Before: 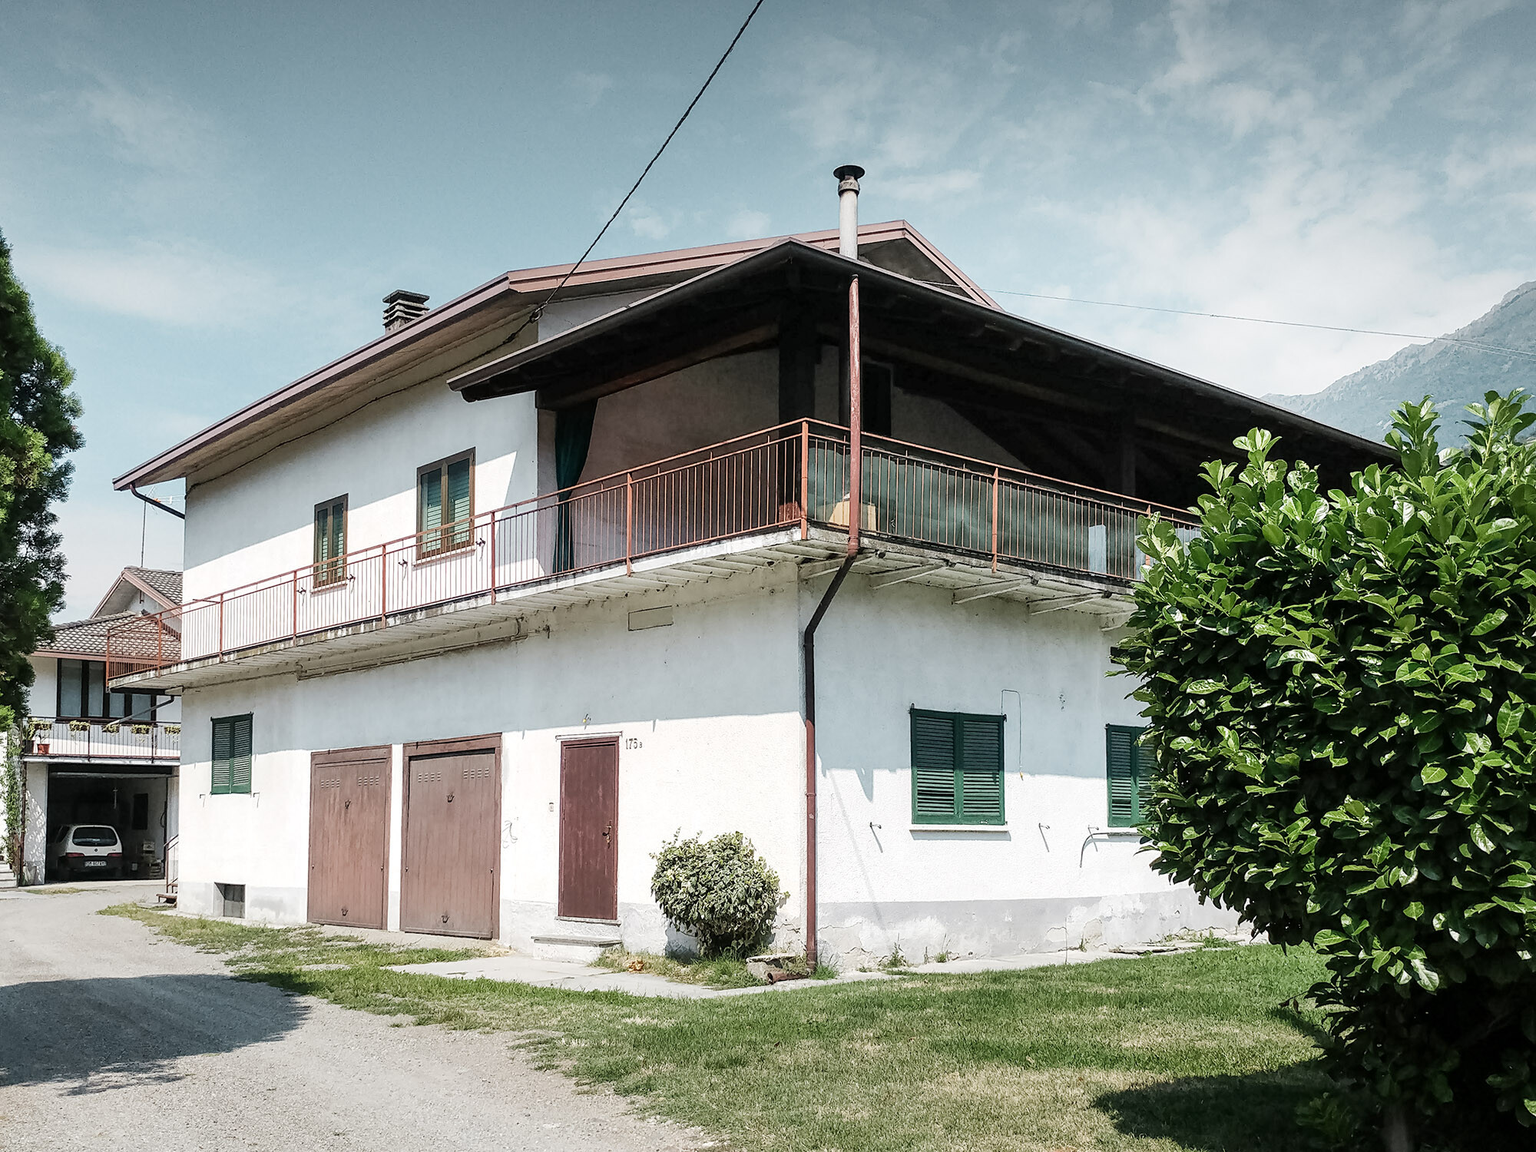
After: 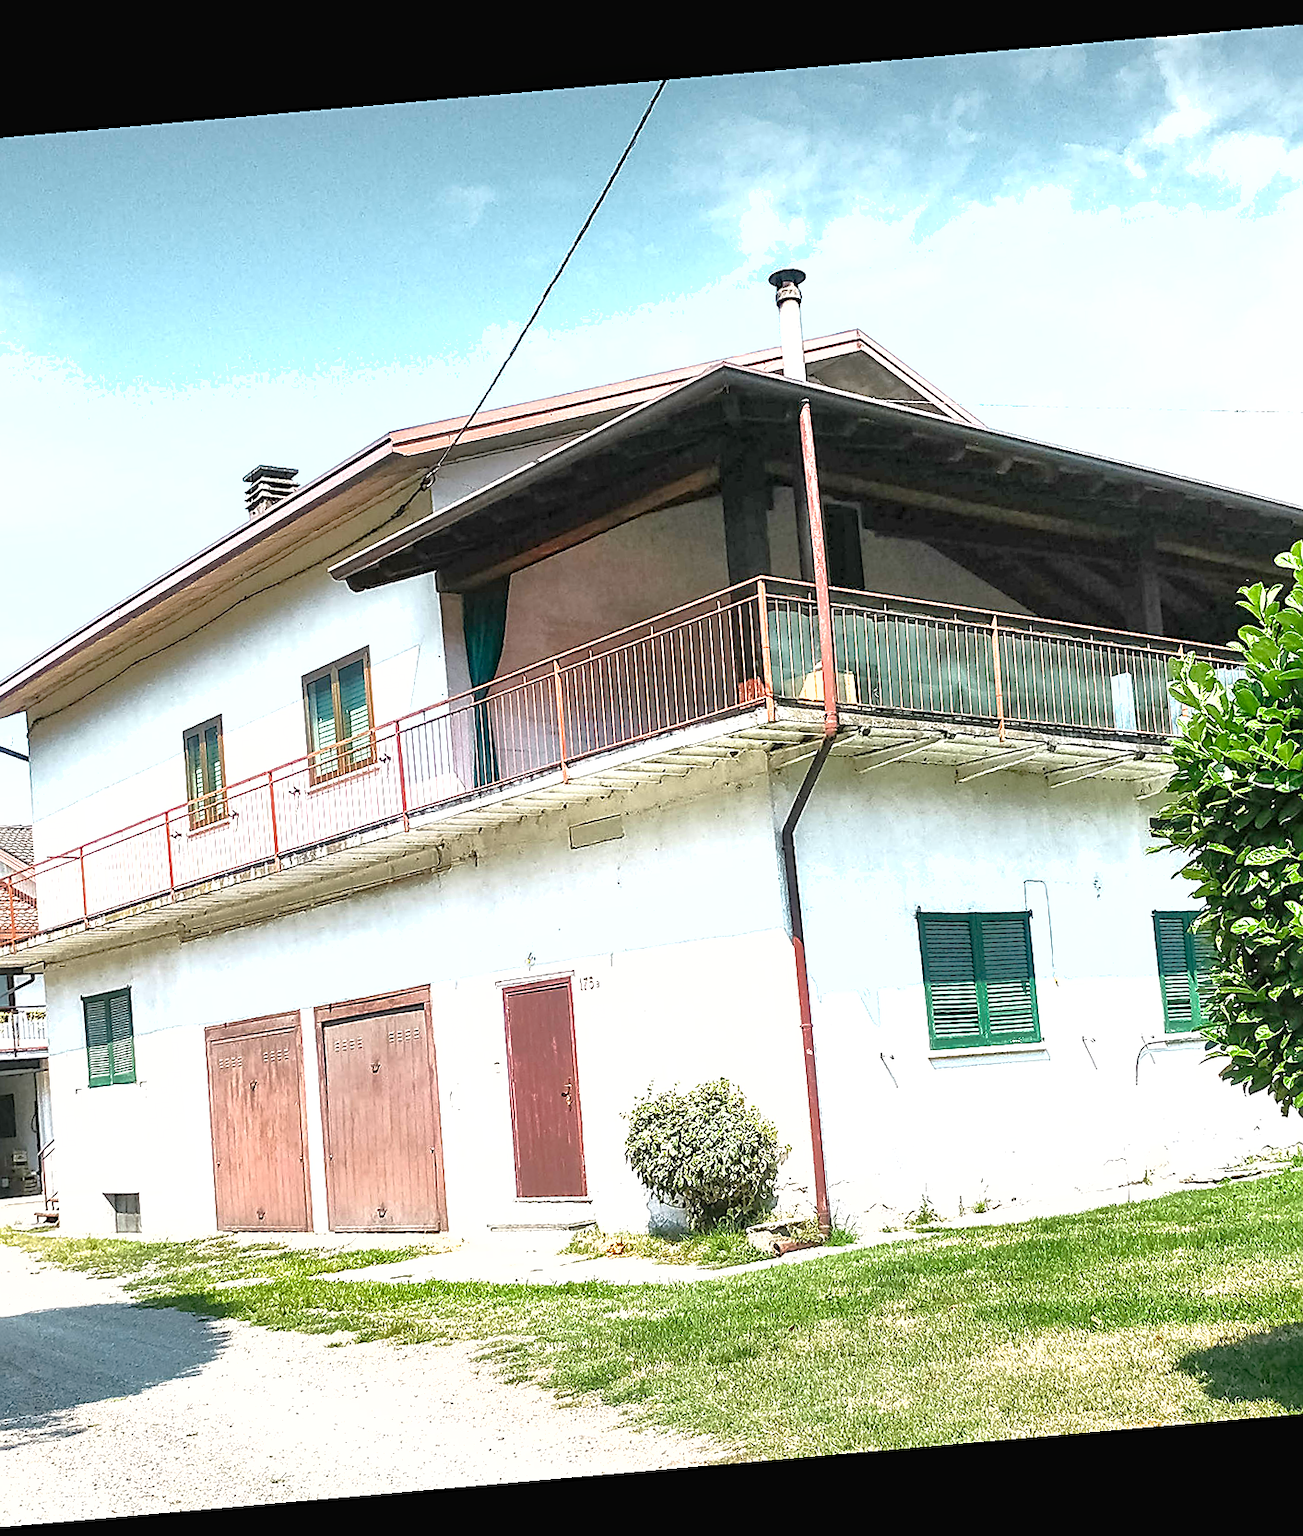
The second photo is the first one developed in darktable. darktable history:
crop and rotate: left 12.673%, right 20.66%
contrast brightness saturation: contrast 0.07, brightness 0.08, saturation 0.18
exposure: black level correction 0, exposure 1.1 EV, compensate exposure bias true, compensate highlight preservation false
shadows and highlights: on, module defaults
color balance rgb: perceptual saturation grading › global saturation 20%, perceptual saturation grading › highlights -25%, perceptual saturation grading › shadows 25%
rotate and perspective: rotation -4.98°, automatic cropping off
sharpen: on, module defaults
